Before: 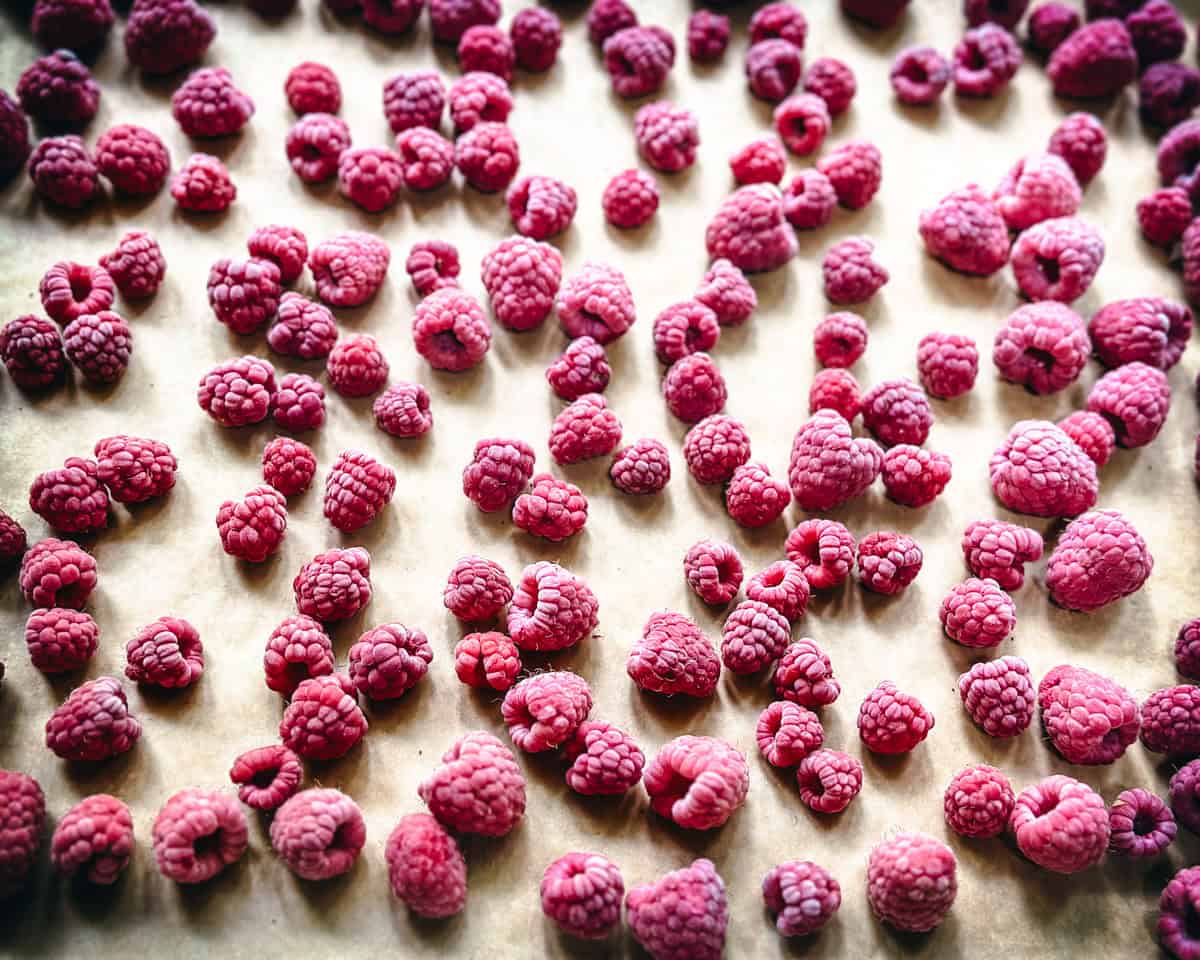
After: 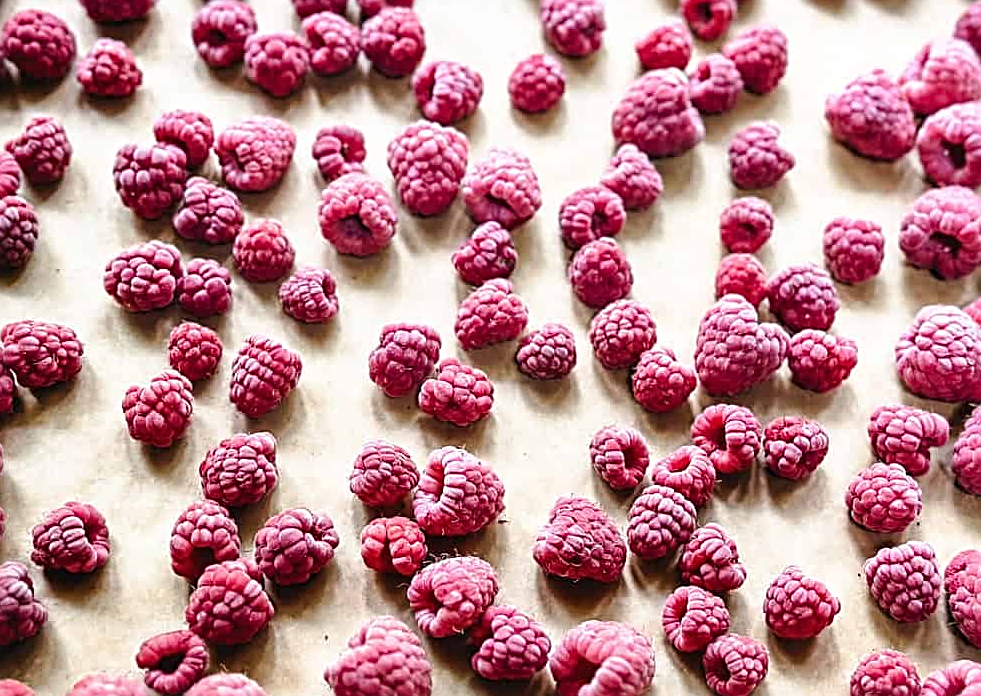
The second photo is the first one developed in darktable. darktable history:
crop: left 7.899%, top 12.015%, right 10.323%, bottom 15.455%
sharpen: radius 2.662, amount 0.665
